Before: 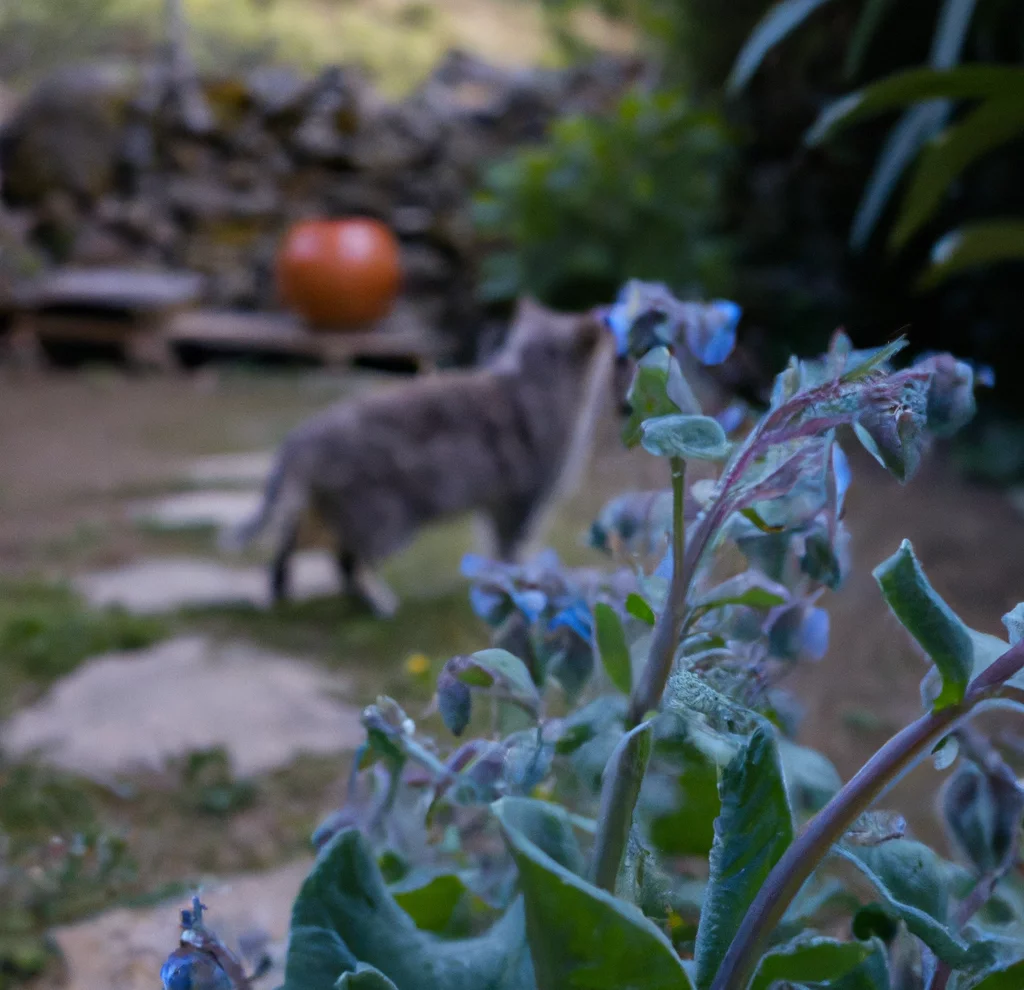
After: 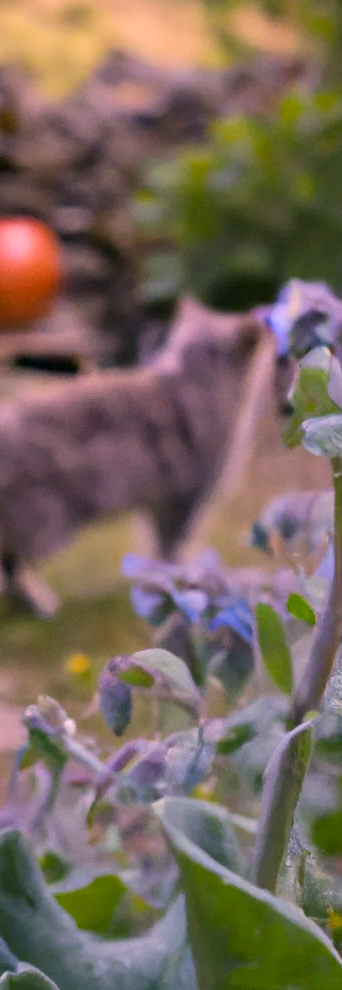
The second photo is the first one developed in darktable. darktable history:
crop: left 33.197%, right 33.355%
tone equalizer: -7 EV 0.147 EV, -6 EV 0.567 EV, -5 EV 1.12 EV, -4 EV 1.34 EV, -3 EV 1.14 EV, -2 EV 0.6 EV, -1 EV 0.161 EV, smoothing diameter 24.84%, edges refinement/feathering 8.26, preserve details guided filter
shadows and highlights: shadows -25.56, highlights 49.8, highlights color adjustment 0.631%, soften with gaussian
base curve: curves: ch0 [(0, 0) (0.989, 0.992)], preserve colors none
color correction: highlights a* 22.41, highlights b* 21.89
